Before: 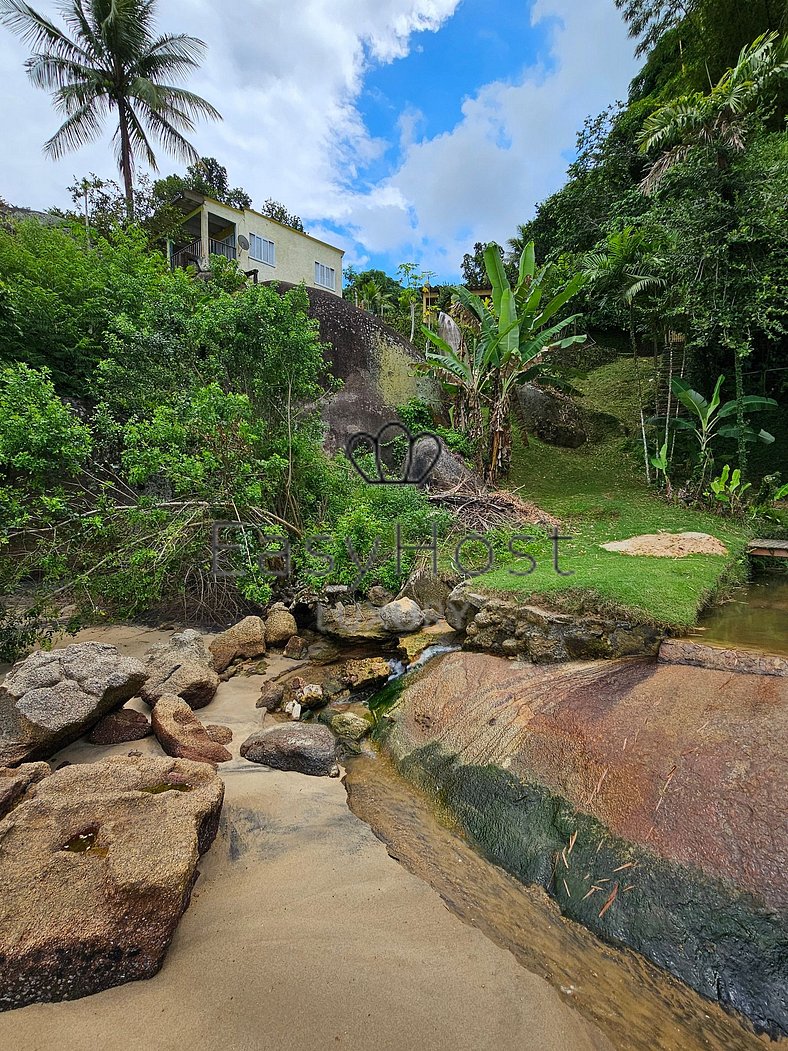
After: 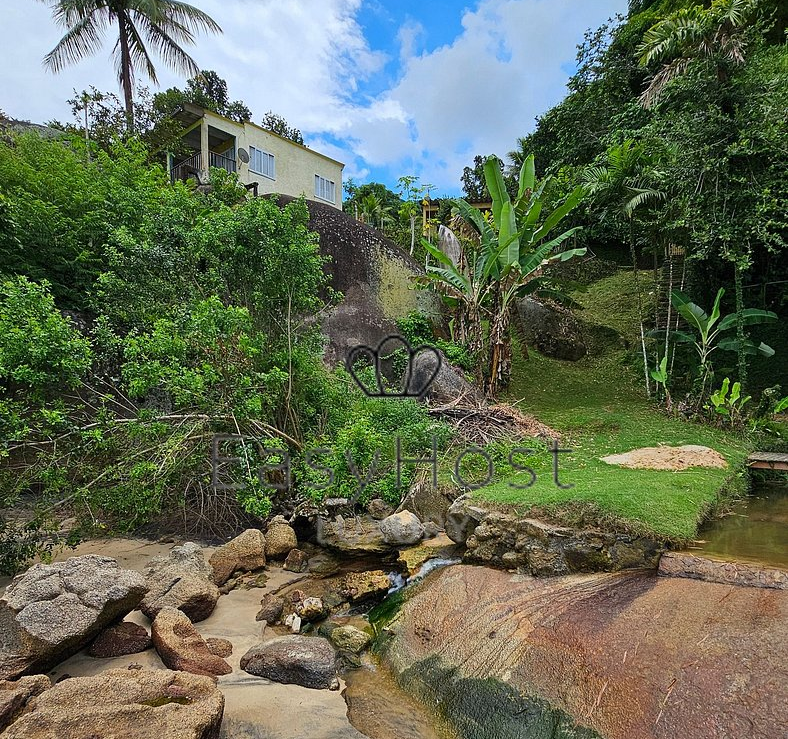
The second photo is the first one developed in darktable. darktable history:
crop and rotate: top 8.323%, bottom 21.351%
